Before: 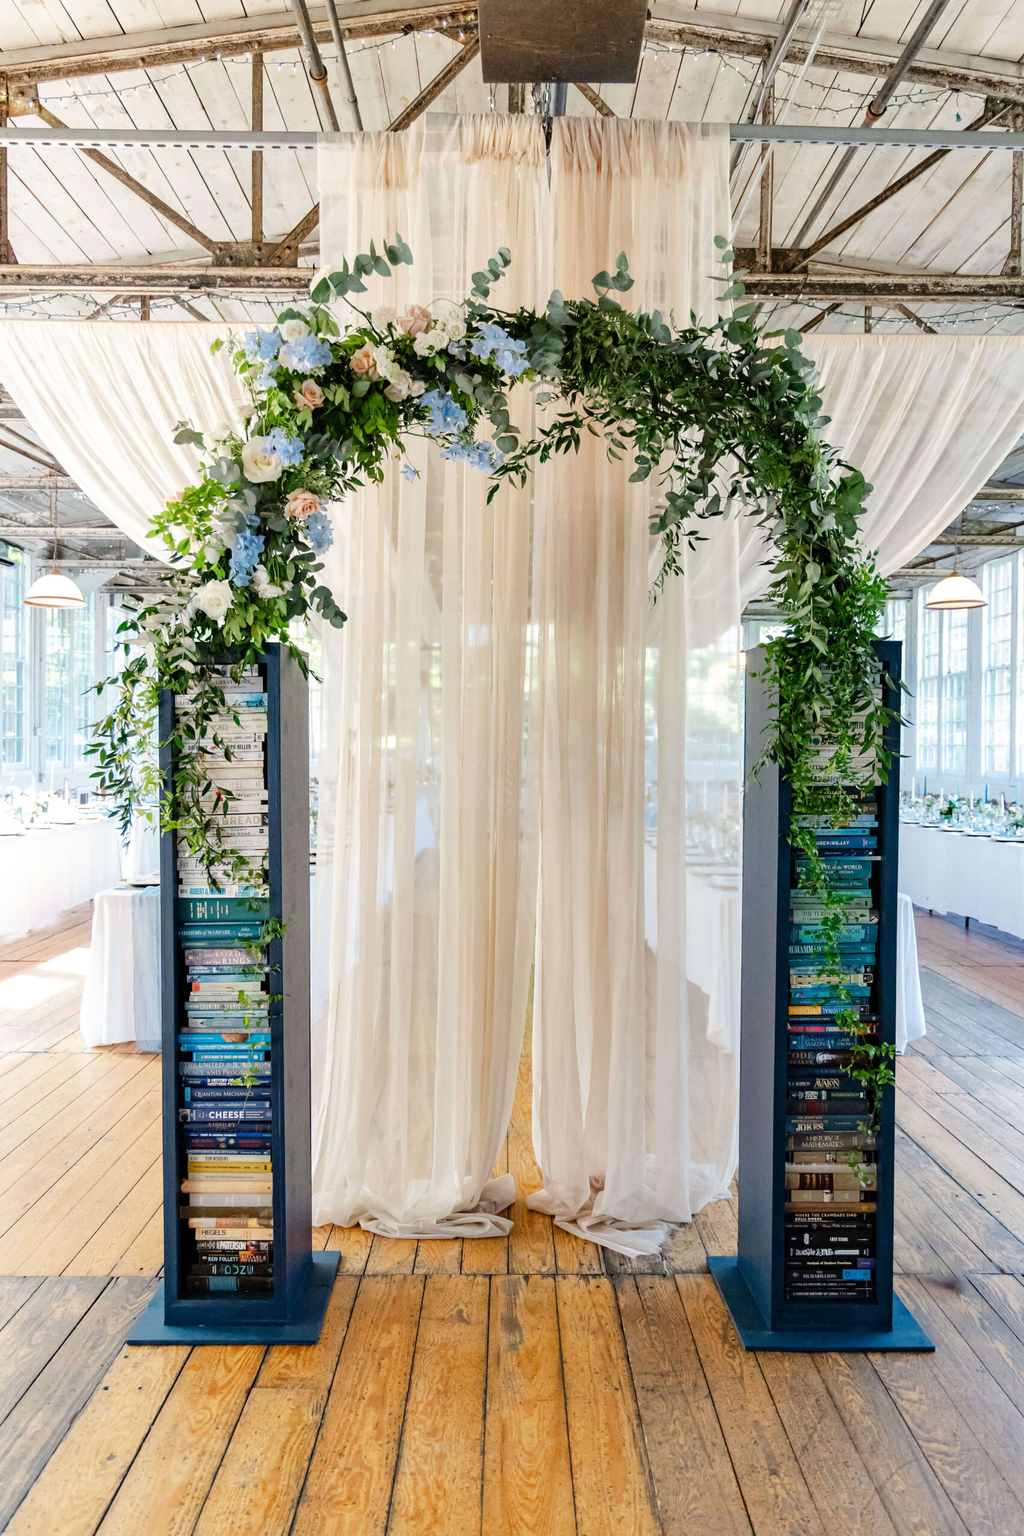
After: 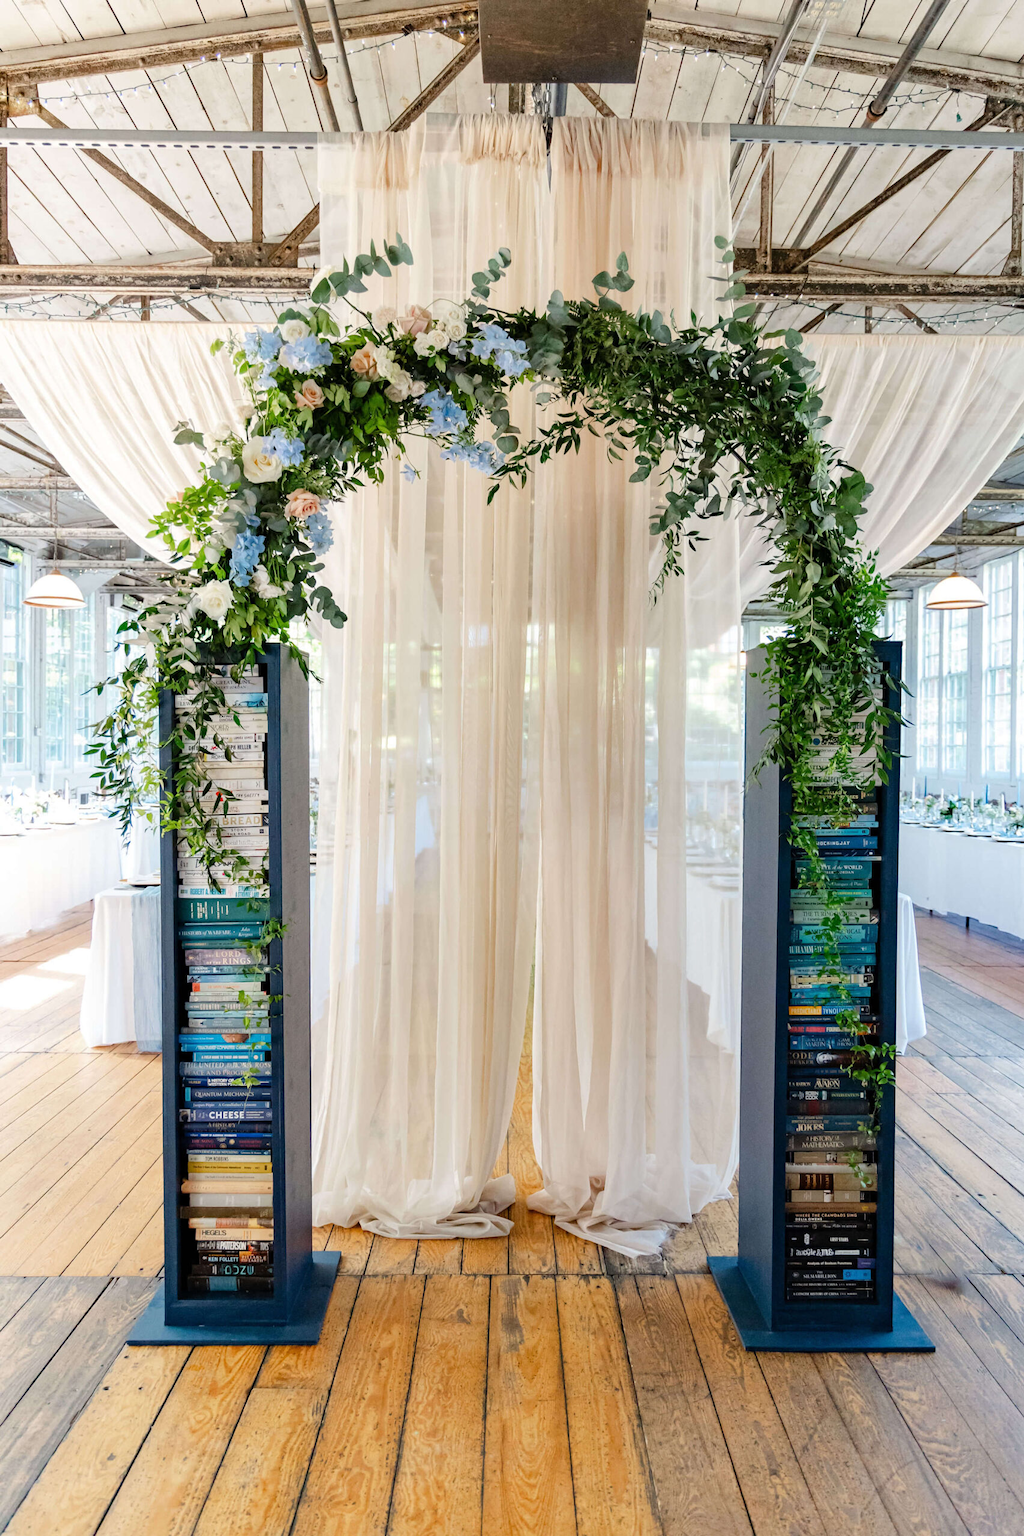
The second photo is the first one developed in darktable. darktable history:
color correction: highlights b* -0.013
